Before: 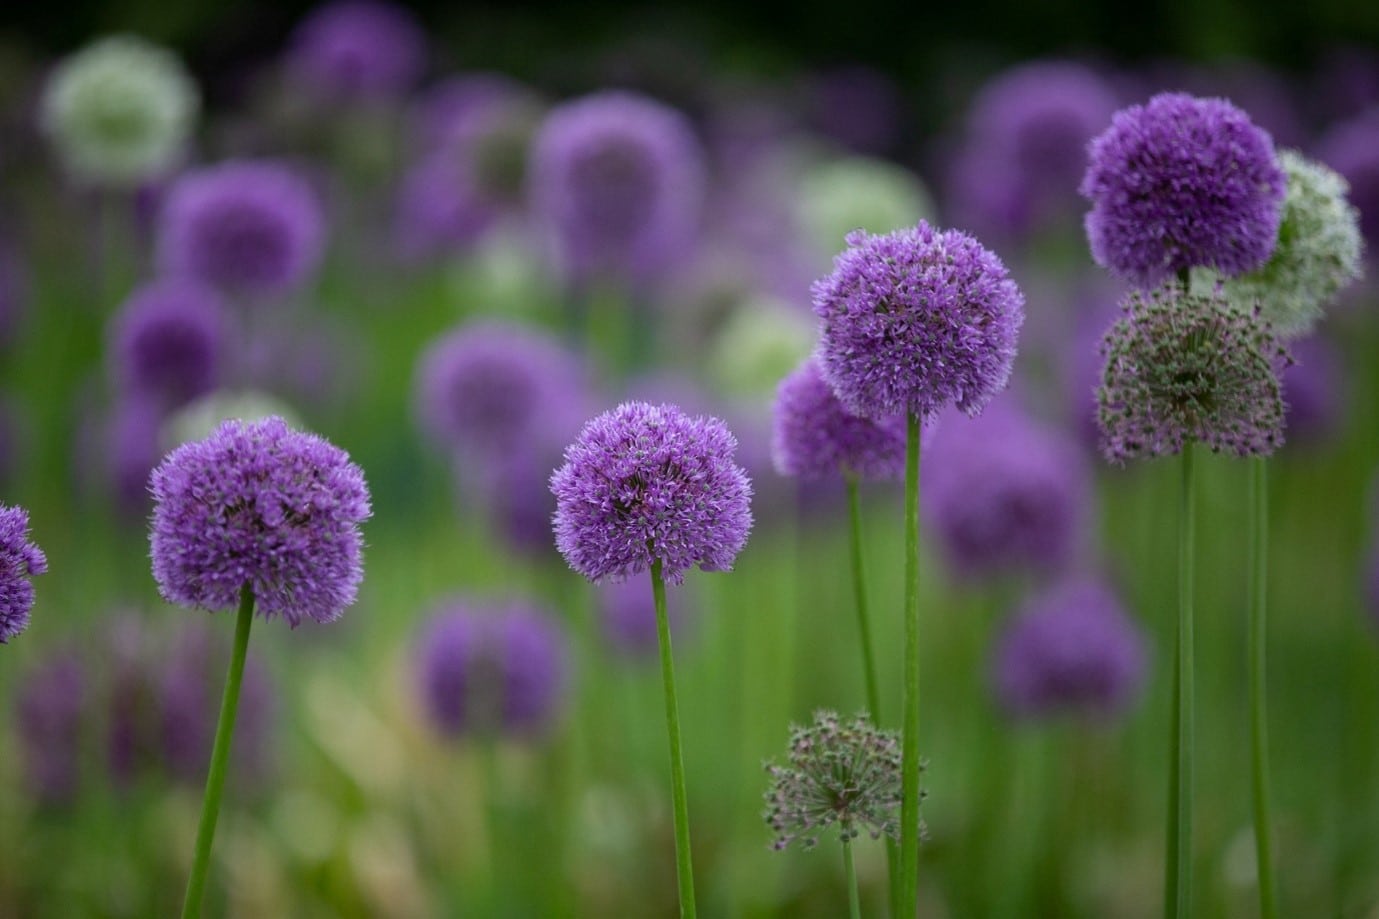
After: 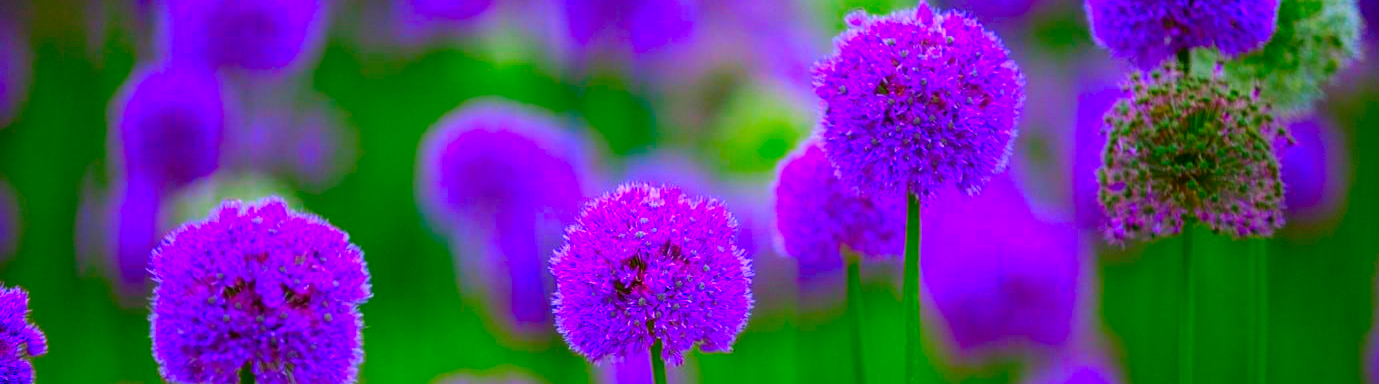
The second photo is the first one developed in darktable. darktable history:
crop and rotate: top 23.84%, bottom 34.294%
vignetting: fall-off start 85%, fall-off radius 80%, brightness -0.182, saturation -0.3, width/height ratio 1.219, dithering 8-bit output, unbound false
color correction: saturation 3
color balance rgb: perceptual saturation grading › global saturation 20%, global vibrance 20%
